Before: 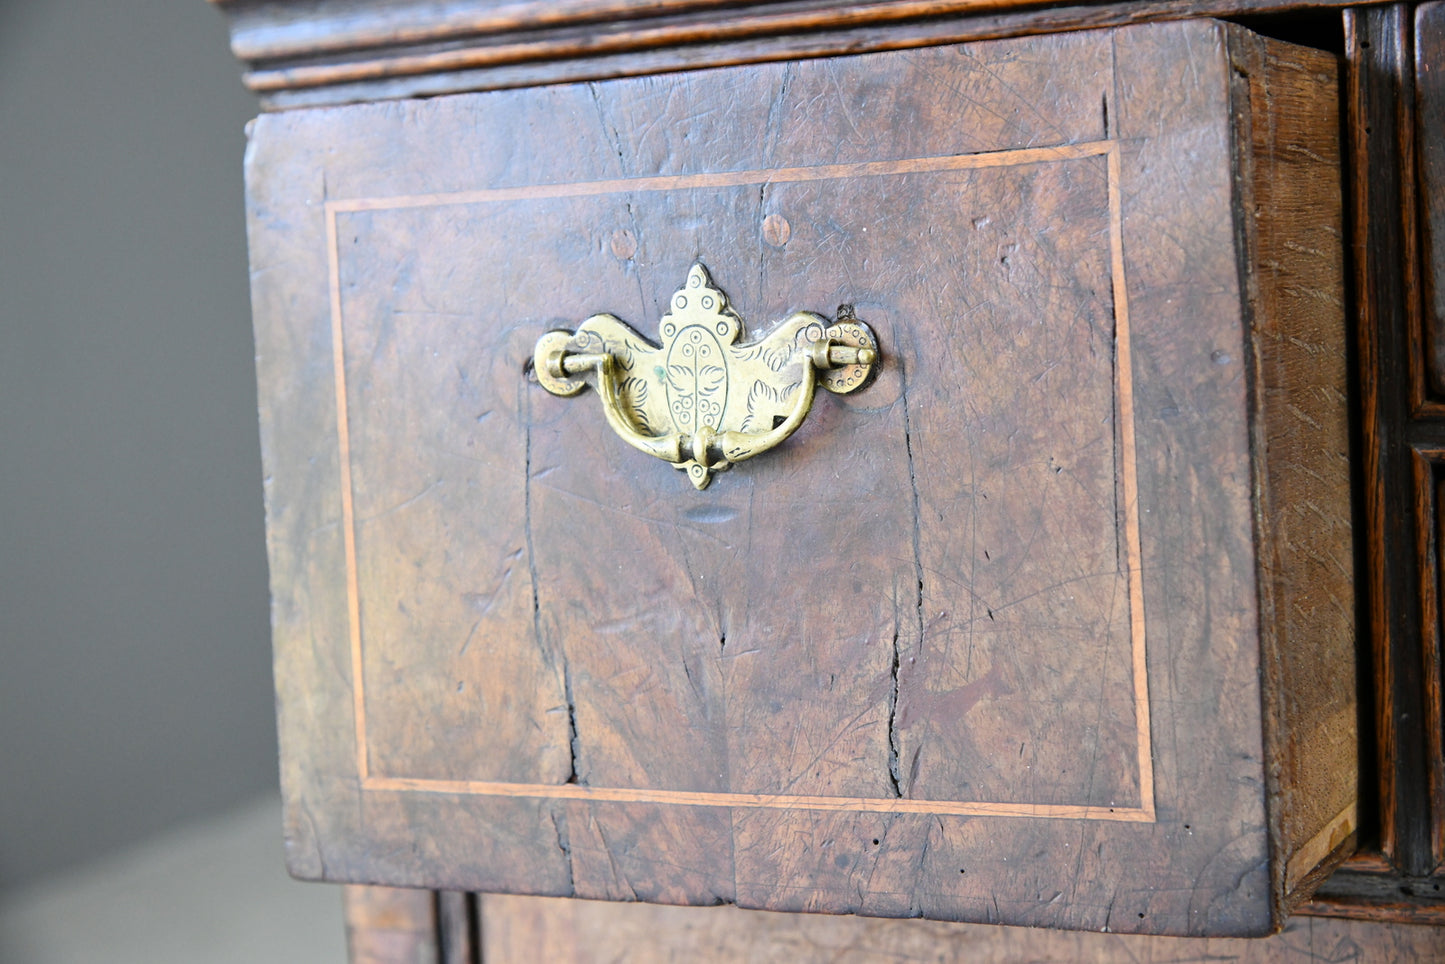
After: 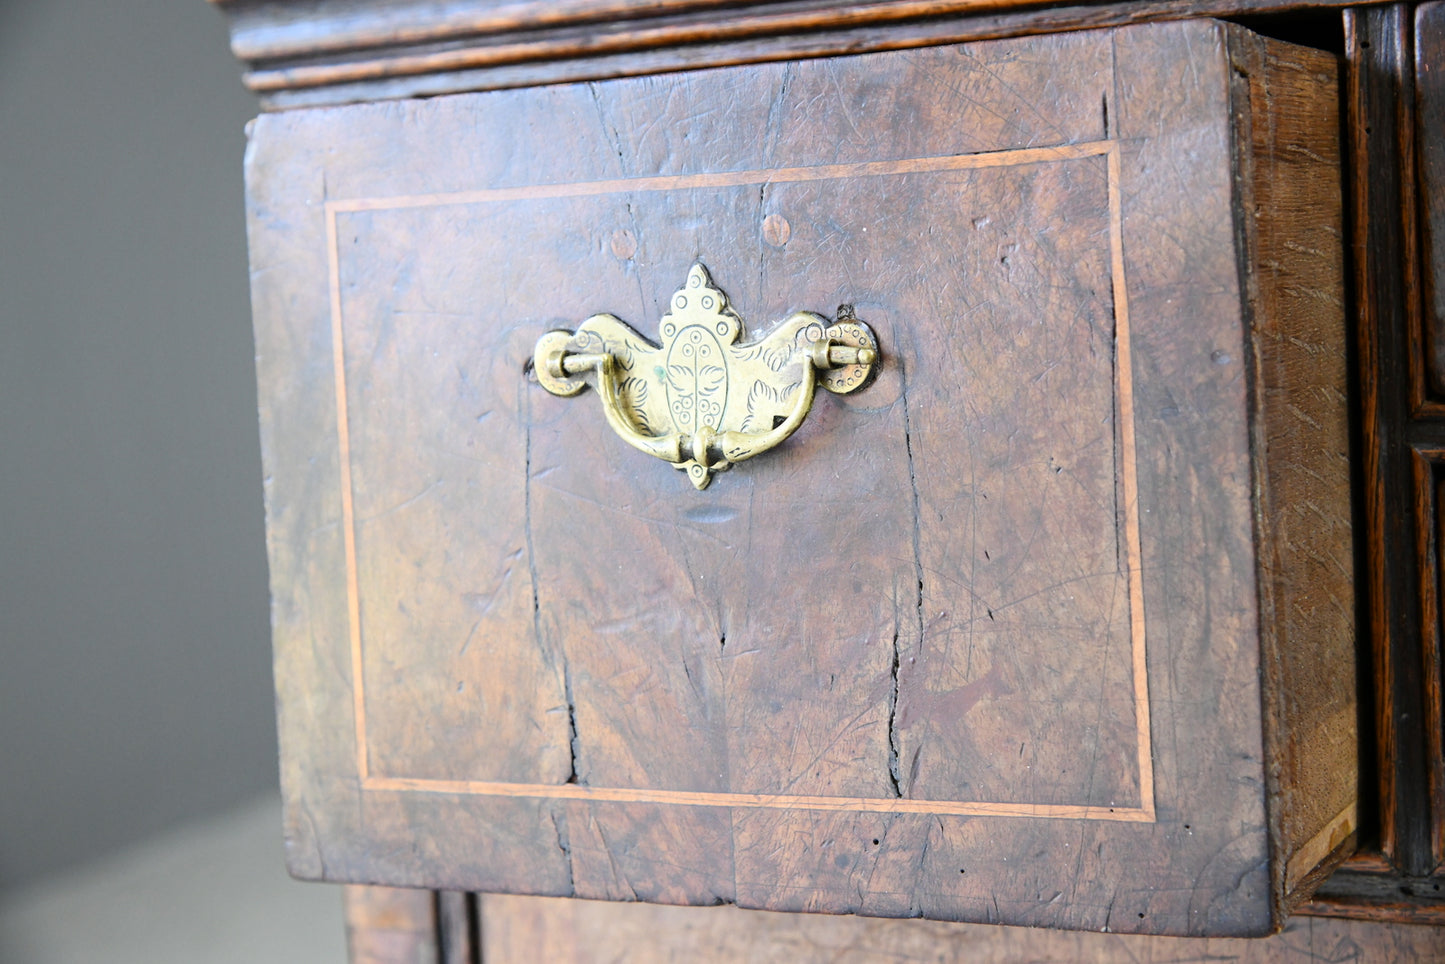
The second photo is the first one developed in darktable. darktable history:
shadows and highlights: shadows -23.36, highlights 46.86, soften with gaussian
